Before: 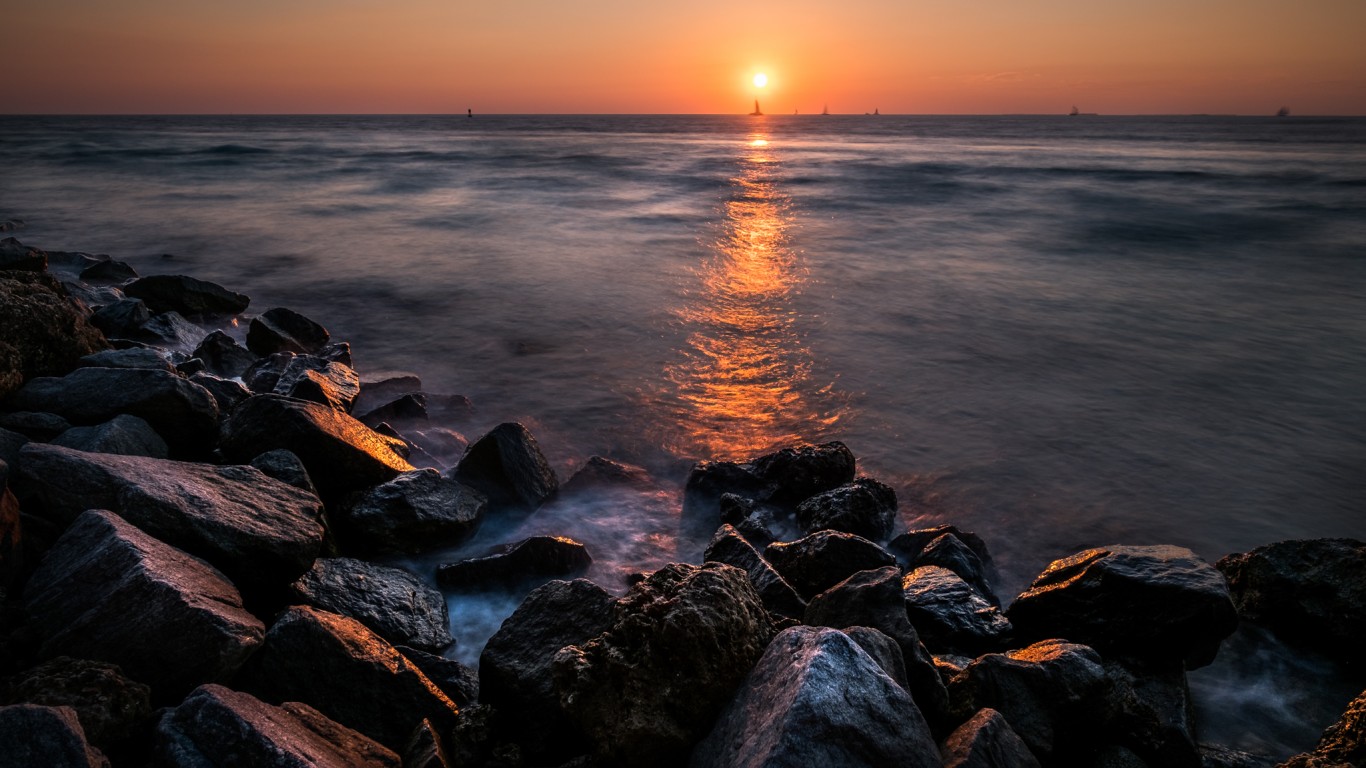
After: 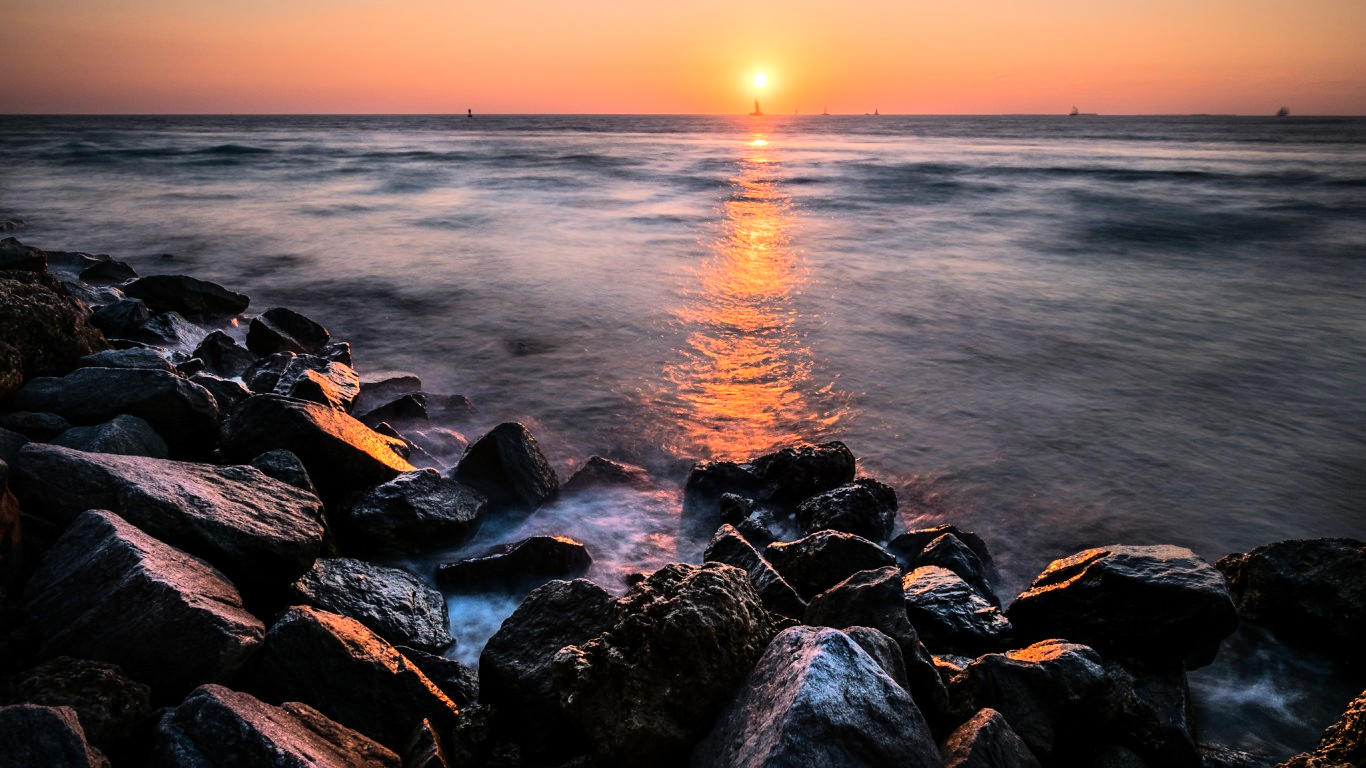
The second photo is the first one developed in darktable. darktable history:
tone equalizer: -7 EV 0.155 EV, -6 EV 0.63 EV, -5 EV 1.13 EV, -4 EV 1.33 EV, -3 EV 1.17 EV, -2 EV 0.6 EV, -1 EV 0.168 EV, edges refinement/feathering 500, mask exposure compensation -1.57 EV, preserve details no
